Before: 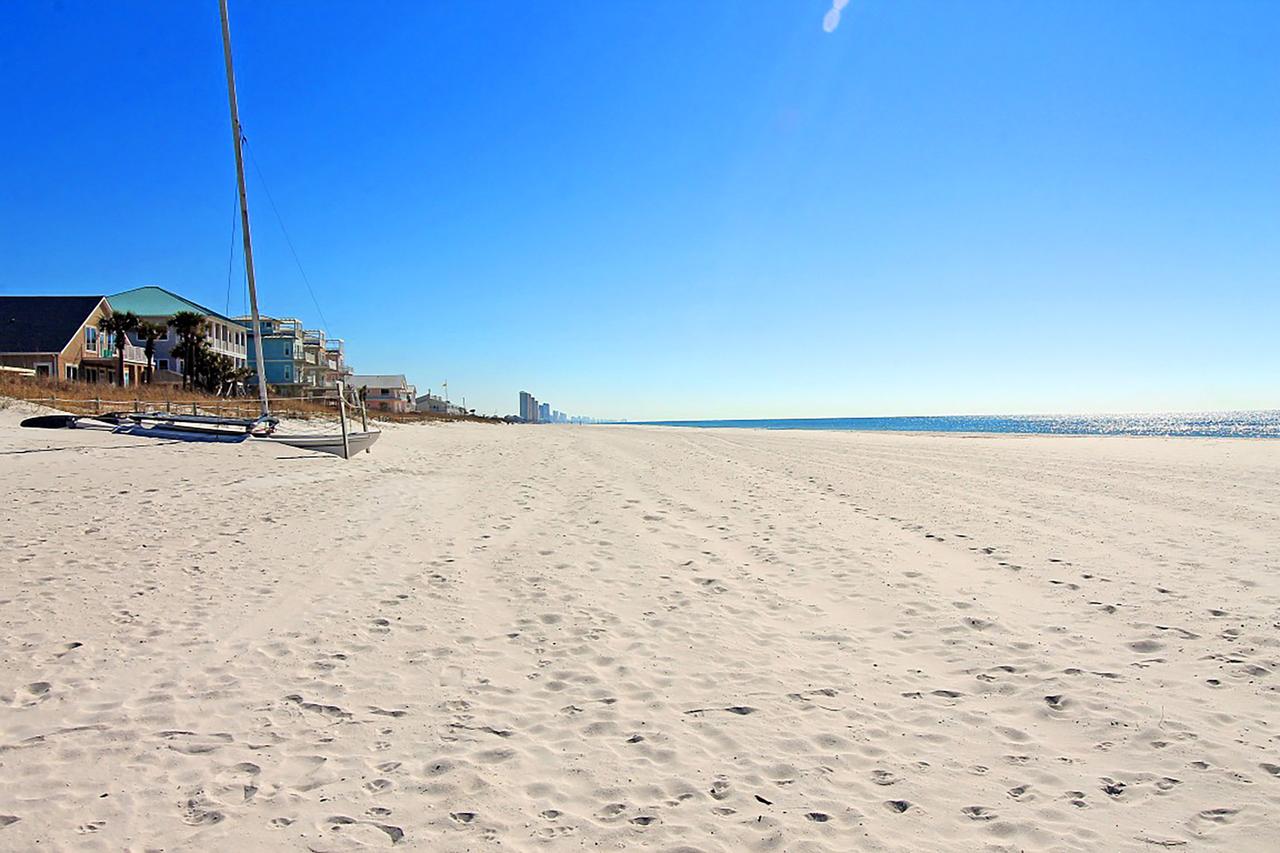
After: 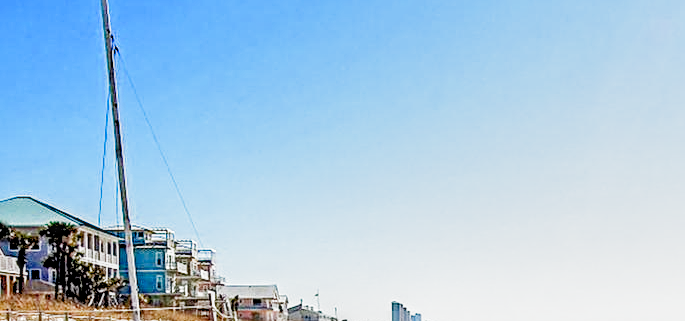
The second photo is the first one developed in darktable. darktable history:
crop: left 10.034%, top 10.589%, right 36.423%, bottom 51.743%
tone equalizer: -7 EV 0.156 EV, -6 EV 0.603 EV, -5 EV 1.12 EV, -4 EV 1.36 EV, -3 EV 1.12 EV, -2 EV 0.6 EV, -1 EV 0.15 EV
filmic rgb: black relative exposure -5.07 EV, white relative exposure 3.98 EV, hardness 2.9, contrast 1.183, add noise in highlights 0, preserve chrominance no, color science v3 (2019), use custom middle-gray values true, contrast in highlights soft
exposure: exposure 1.223 EV, compensate highlight preservation false
sharpen: radius 3.965
contrast brightness saturation: contrast -0.1, brightness 0.047, saturation 0.076
local contrast: detail 160%
